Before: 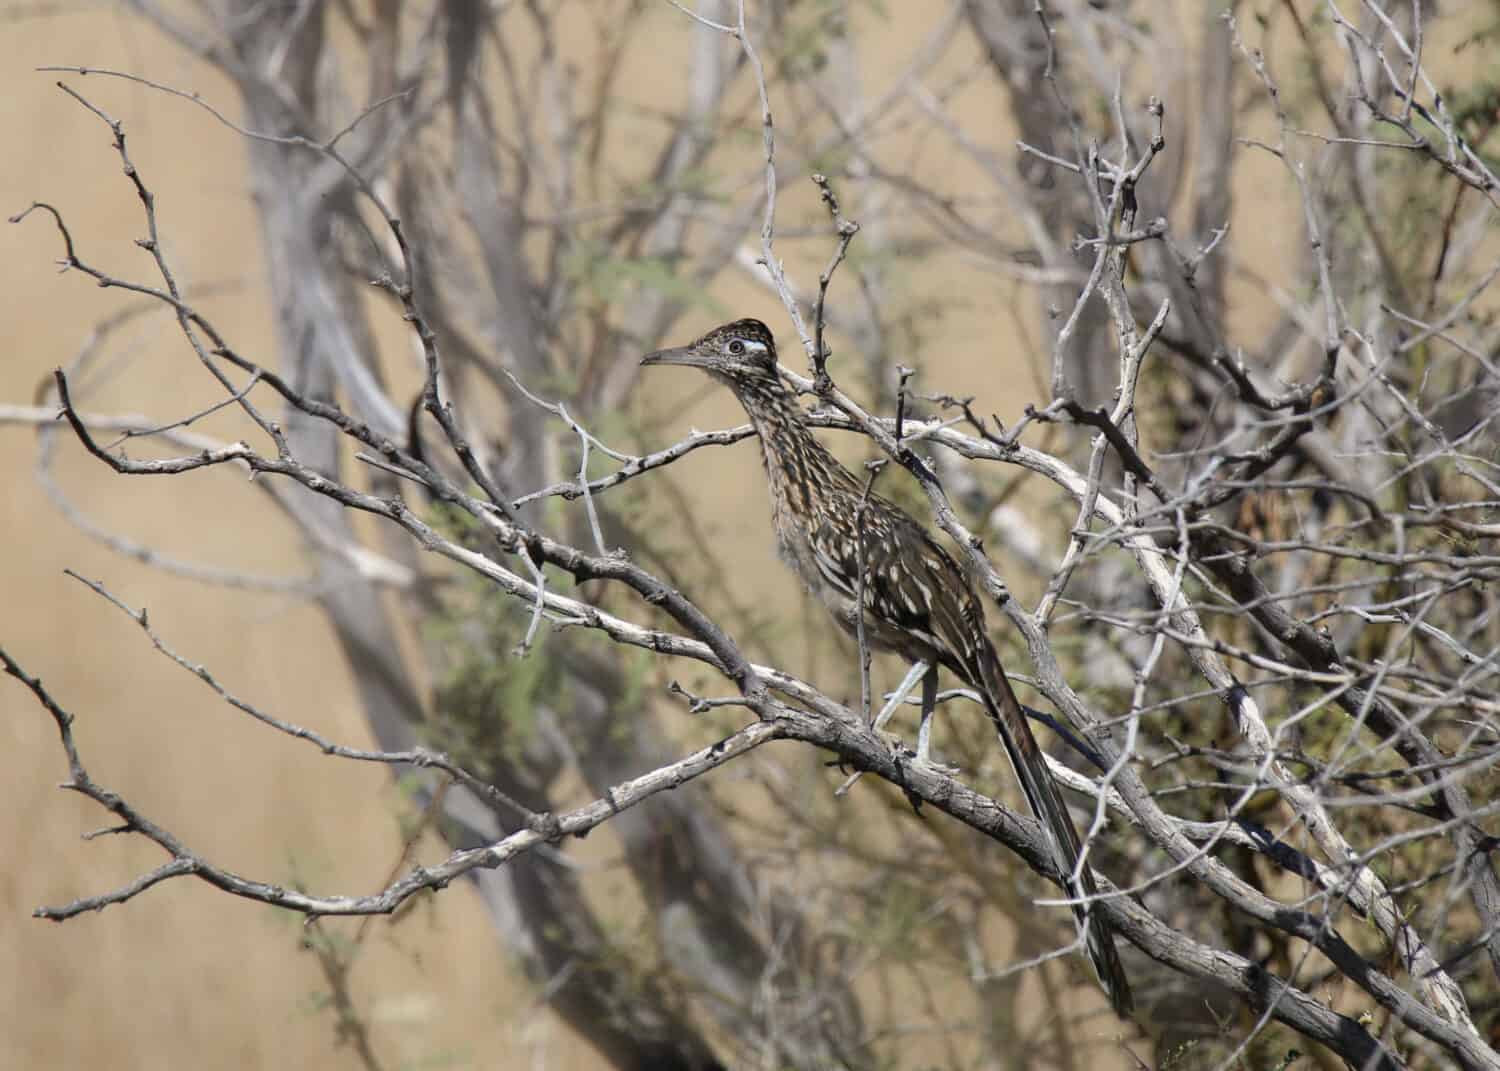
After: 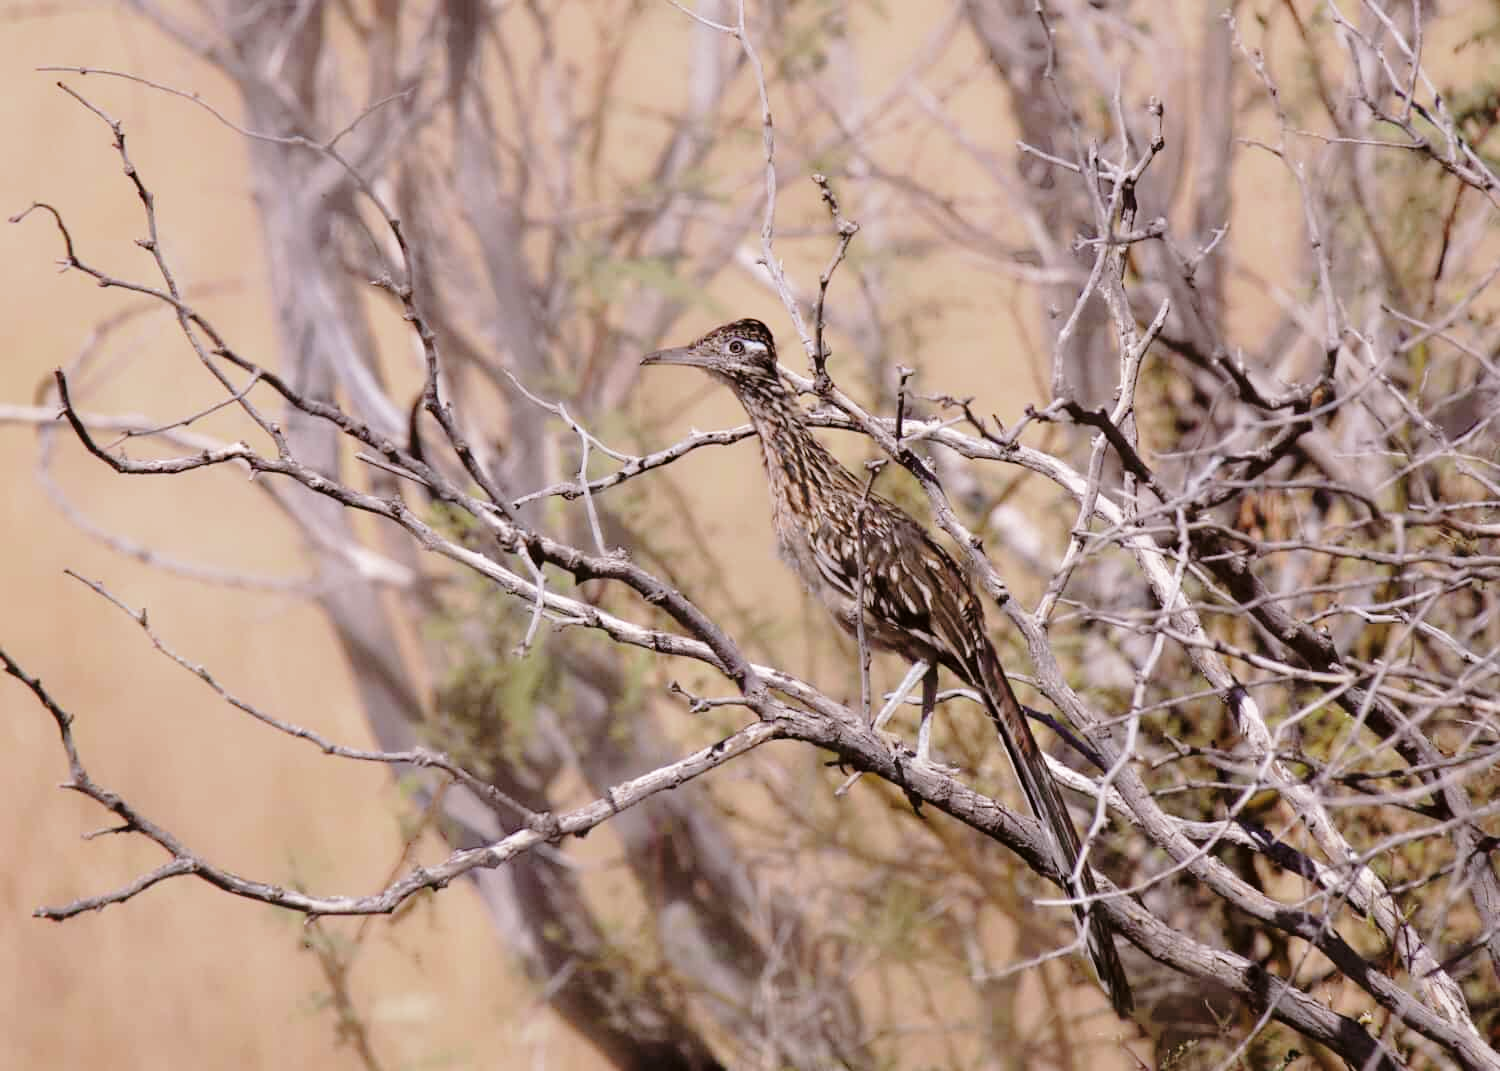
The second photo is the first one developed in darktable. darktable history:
tone curve: curves: ch0 [(0, 0) (0.003, 0.002) (0.011, 0.007) (0.025, 0.016) (0.044, 0.027) (0.069, 0.045) (0.1, 0.077) (0.136, 0.114) (0.177, 0.166) (0.224, 0.241) (0.277, 0.328) (0.335, 0.413) (0.399, 0.498) (0.468, 0.572) (0.543, 0.638) (0.623, 0.711) (0.709, 0.786) (0.801, 0.853) (0.898, 0.929) (1, 1)], preserve colors none
color look up table: target L [93.85, 93.56, 81.72, 72.52, 62.75, 57.02, 54.86, 50.13, 49.57, 37.52, 9.553, 200.17, 86.34, 79.63, 73.27, 58.51, 69.07, 55.52, 57.59, 46.23, 47.89, 47.13, 36.88, 30.56, 27.78, 23.92, 89.3, 80.86, 73.22, 74.15, 64.98, 62.23, 55.55, 55.3, 61.49, 43.77, 38.18, 31.28, 28.97, 28.62, 14.93, 11.01, 6.082, 84.64, 79.89, 63.97, 56.7, 57.99, 35.6], target a [-12.98, -21.9, -51.25, -19.07, -62.46, -44.94, -13.01, -10.48, -22.84, -34.33, -10.23, 0, -0.188, 20.67, 23.85, 65.9, 13.31, 46.51, 16.4, 75.54, 65.47, 77.11, 54.29, 44.96, 38.95, 19.26, 12.4, 33.71, 12.07, 49.87, 30.61, 43.23, 38.76, 73.75, 63.09, 18.8, 61.05, 5.899, 26.77, 40.57, 33.76, 21.81, 19.39, -28.77, -23.81, -1.999, -19.07, 0.501, -6.729], target b [21.74, 101.93, 15.23, 58.7, 61.77, 26.13, 53.64, 37.9, 12.57, 32.24, 8.011, 0, 67.76, 24.72, 78.47, 3.725, 12.11, 36.82, 56.95, 38.1, 52.48, 54.28, 24.09, 15.77, 34.65, 28.65, -6.576, -19.33, -33.83, -37.14, -48.27, -26.63, -4.021, -28.77, -57.05, -39.61, -56.51, 1.246, -71.12, -86.51, -51.66, 4.168, -31.59, -6.127, -26.47, -16.24, -42.53, -59.87, -25.2], num patches 49
